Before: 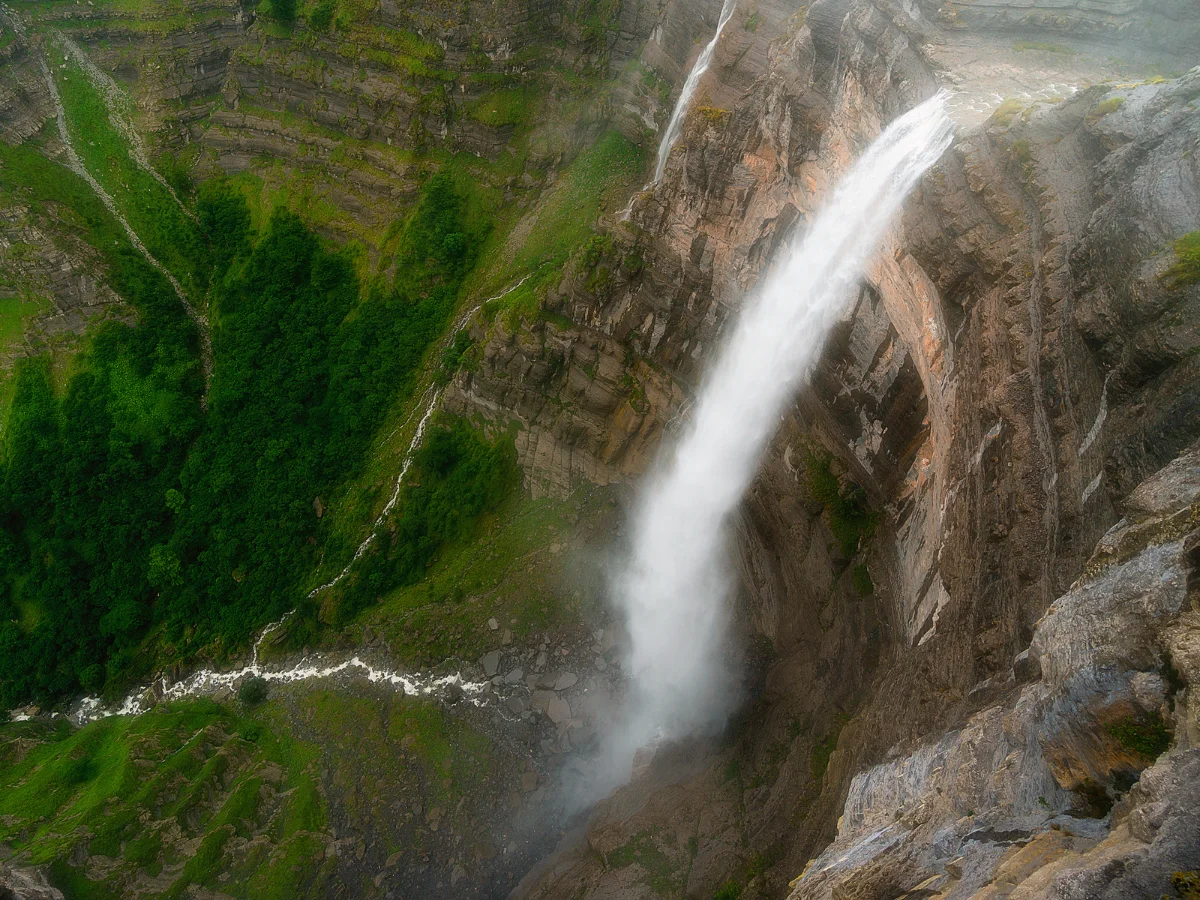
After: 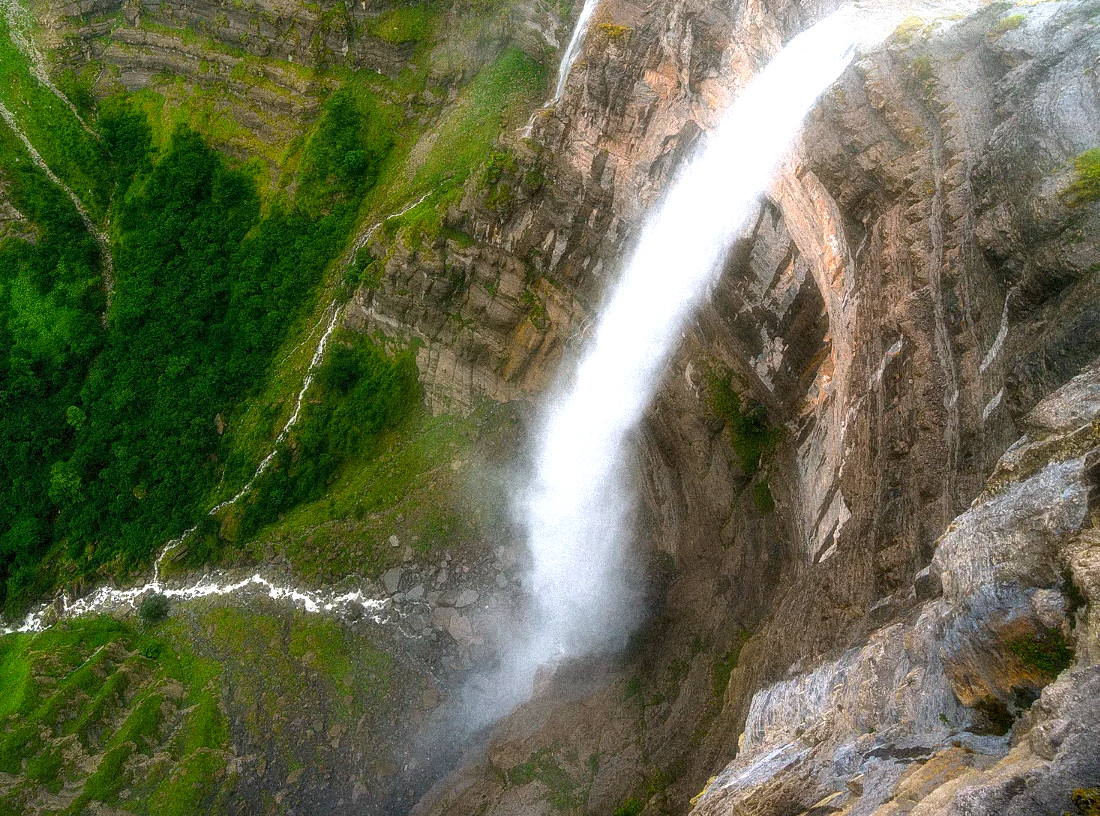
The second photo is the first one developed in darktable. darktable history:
crop and rotate: left 8.262%, top 9.226%
white balance: red 0.984, blue 1.059
exposure: black level correction 0, exposure 0.7 EV, compensate exposure bias true, compensate highlight preservation false
grain: coarseness 9.38 ISO, strength 34.99%, mid-tones bias 0%
color balance rgb: perceptual saturation grading › global saturation 10%, global vibrance 10%
local contrast: on, module defaults
